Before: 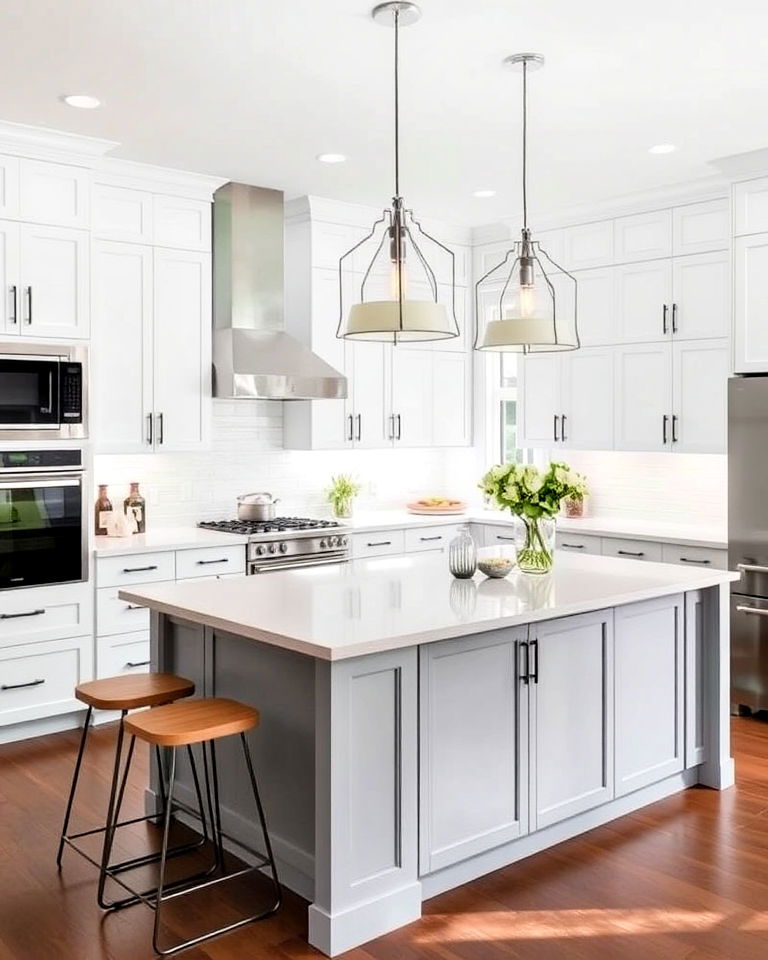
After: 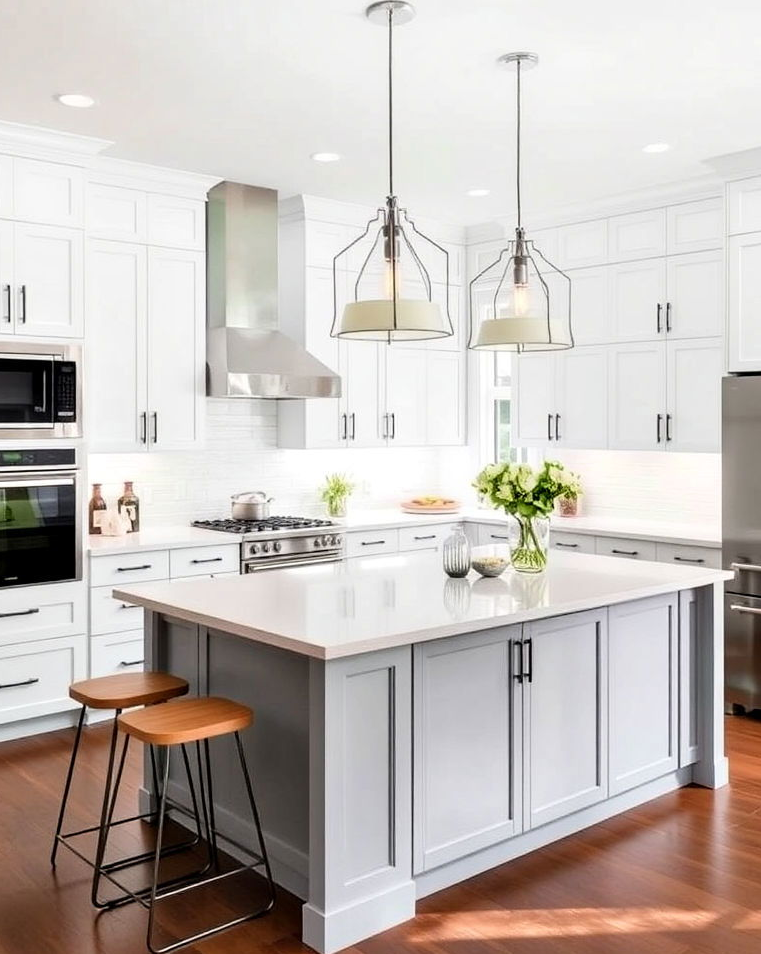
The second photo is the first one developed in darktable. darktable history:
crop and rotate: left 0.799%, top 0.192%, bottom 0.364%
